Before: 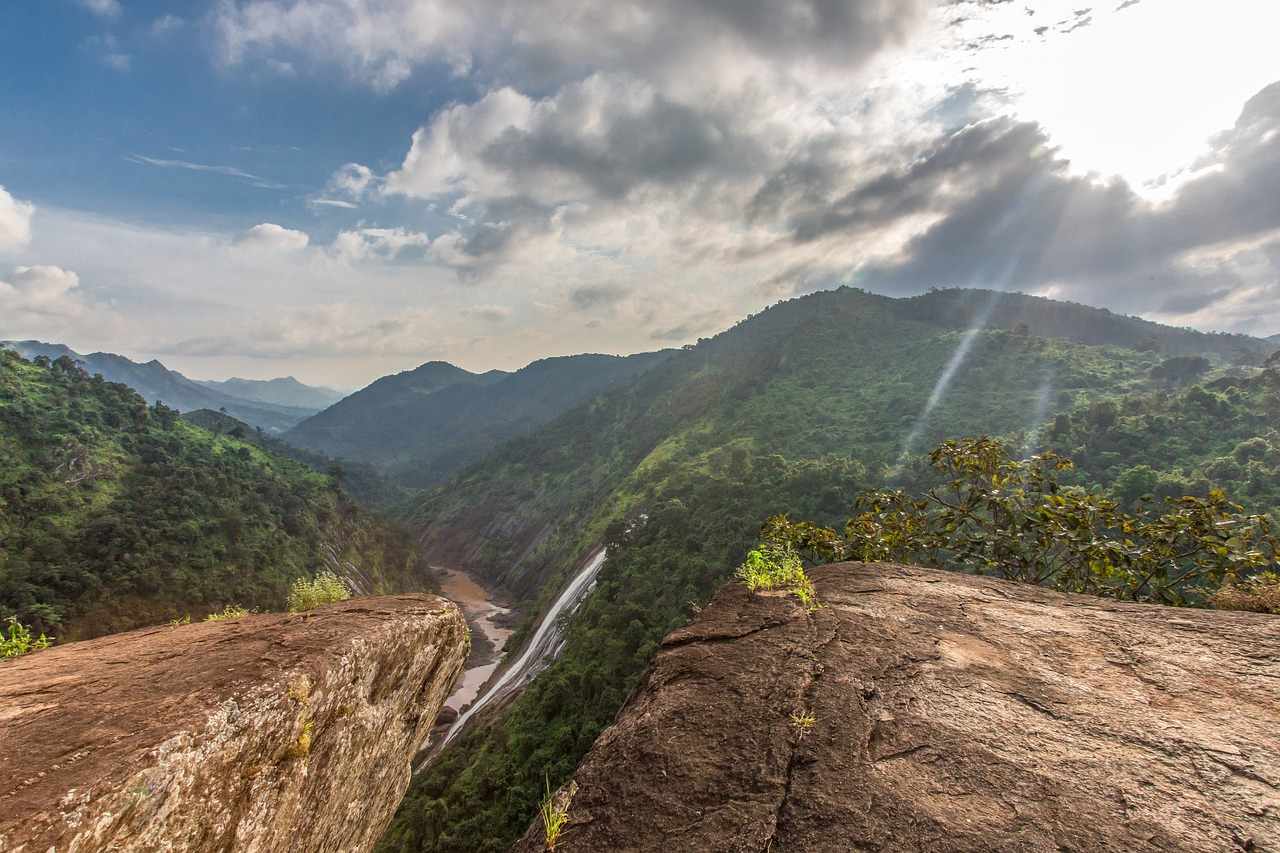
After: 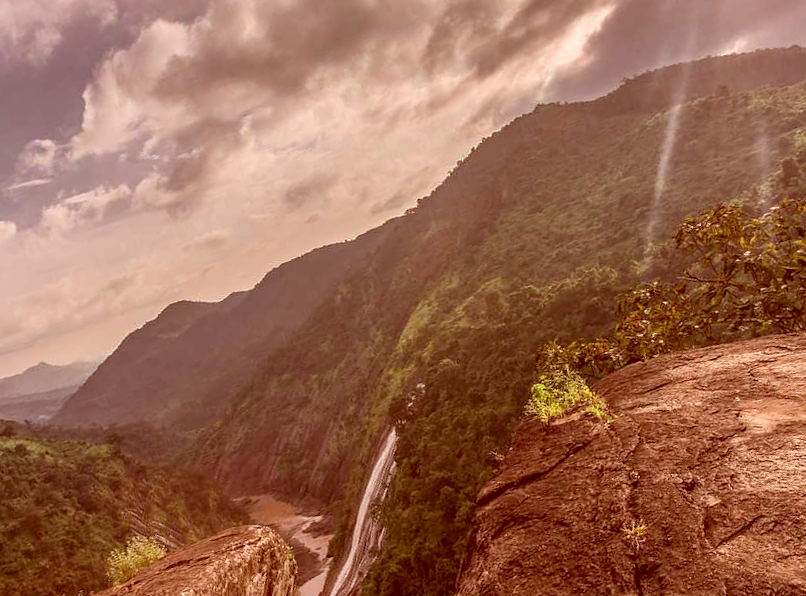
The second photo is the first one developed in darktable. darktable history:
color correction: highlights a* 9.56, highlights b* 9.04, shadows a* 39.66, shadows b* 39.54, saturation 0.782
crop and rotate: angle 18.05°, left 6.978%, right 3.856%, bottom 1.076%
